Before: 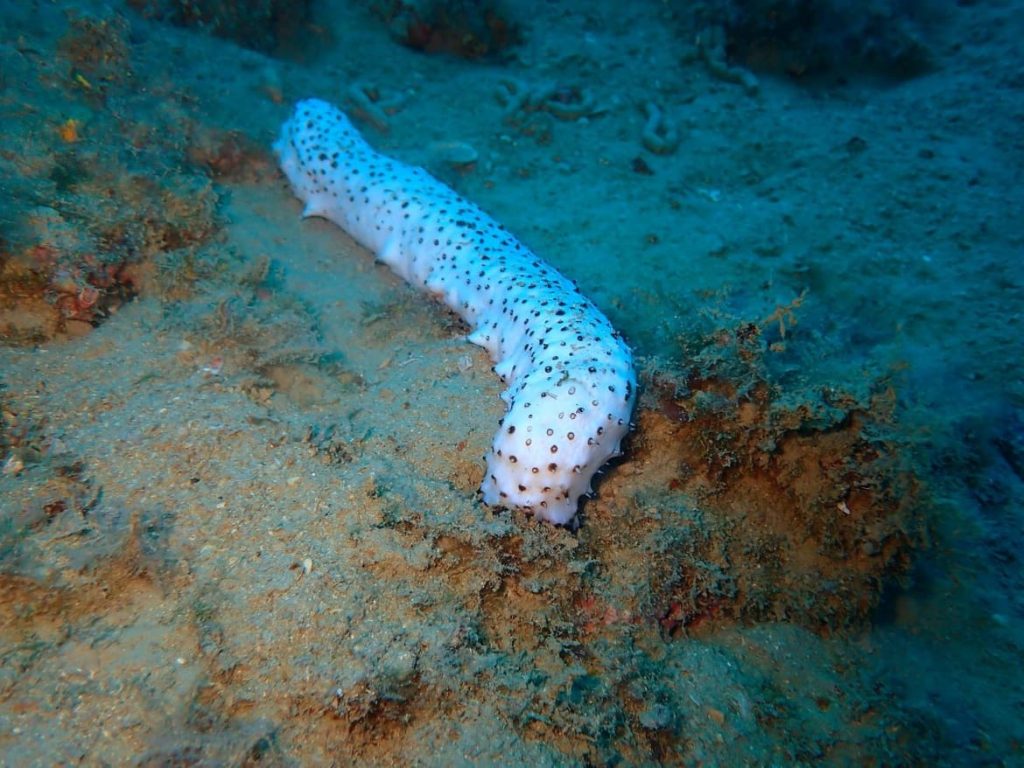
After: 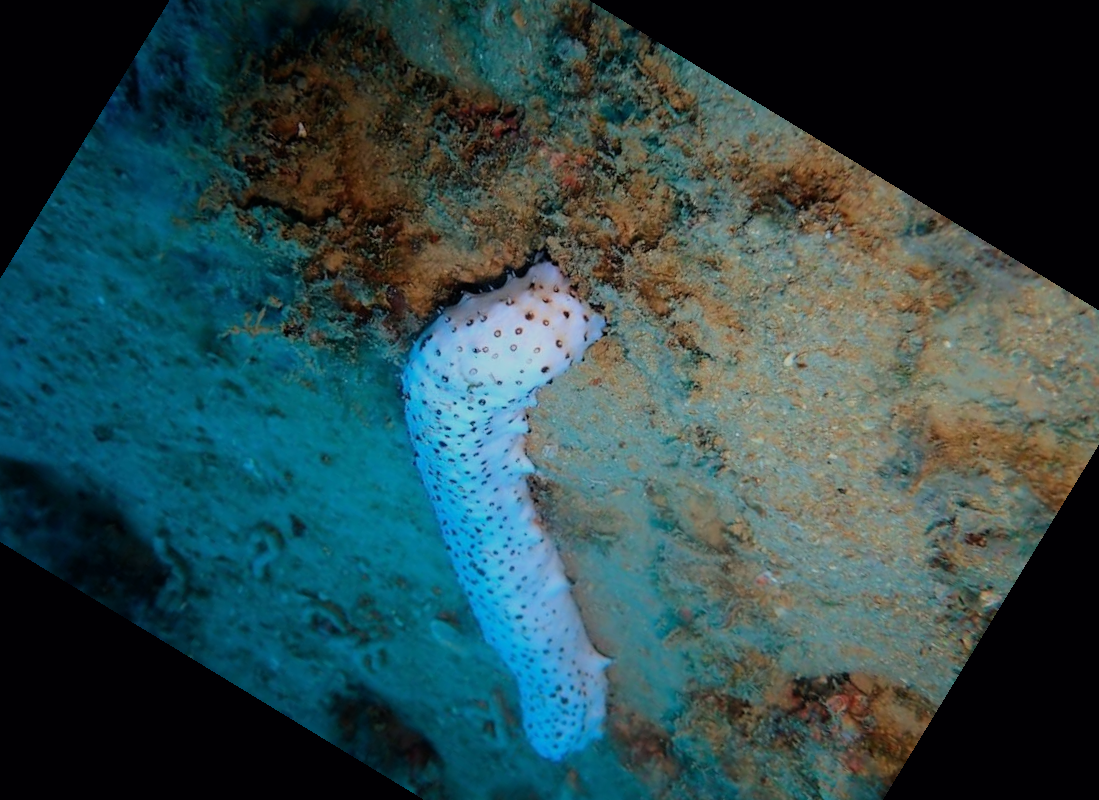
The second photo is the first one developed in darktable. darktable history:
crop and rotate: angle 148.68°, left 9.111%, top 15.603%, right 4.588%, bottom 17.041%
filmic rgb: black relative exposure -7.82 EV, white relative exposure 4.29 EV, hardness 3.86, color science v6 (2022)
